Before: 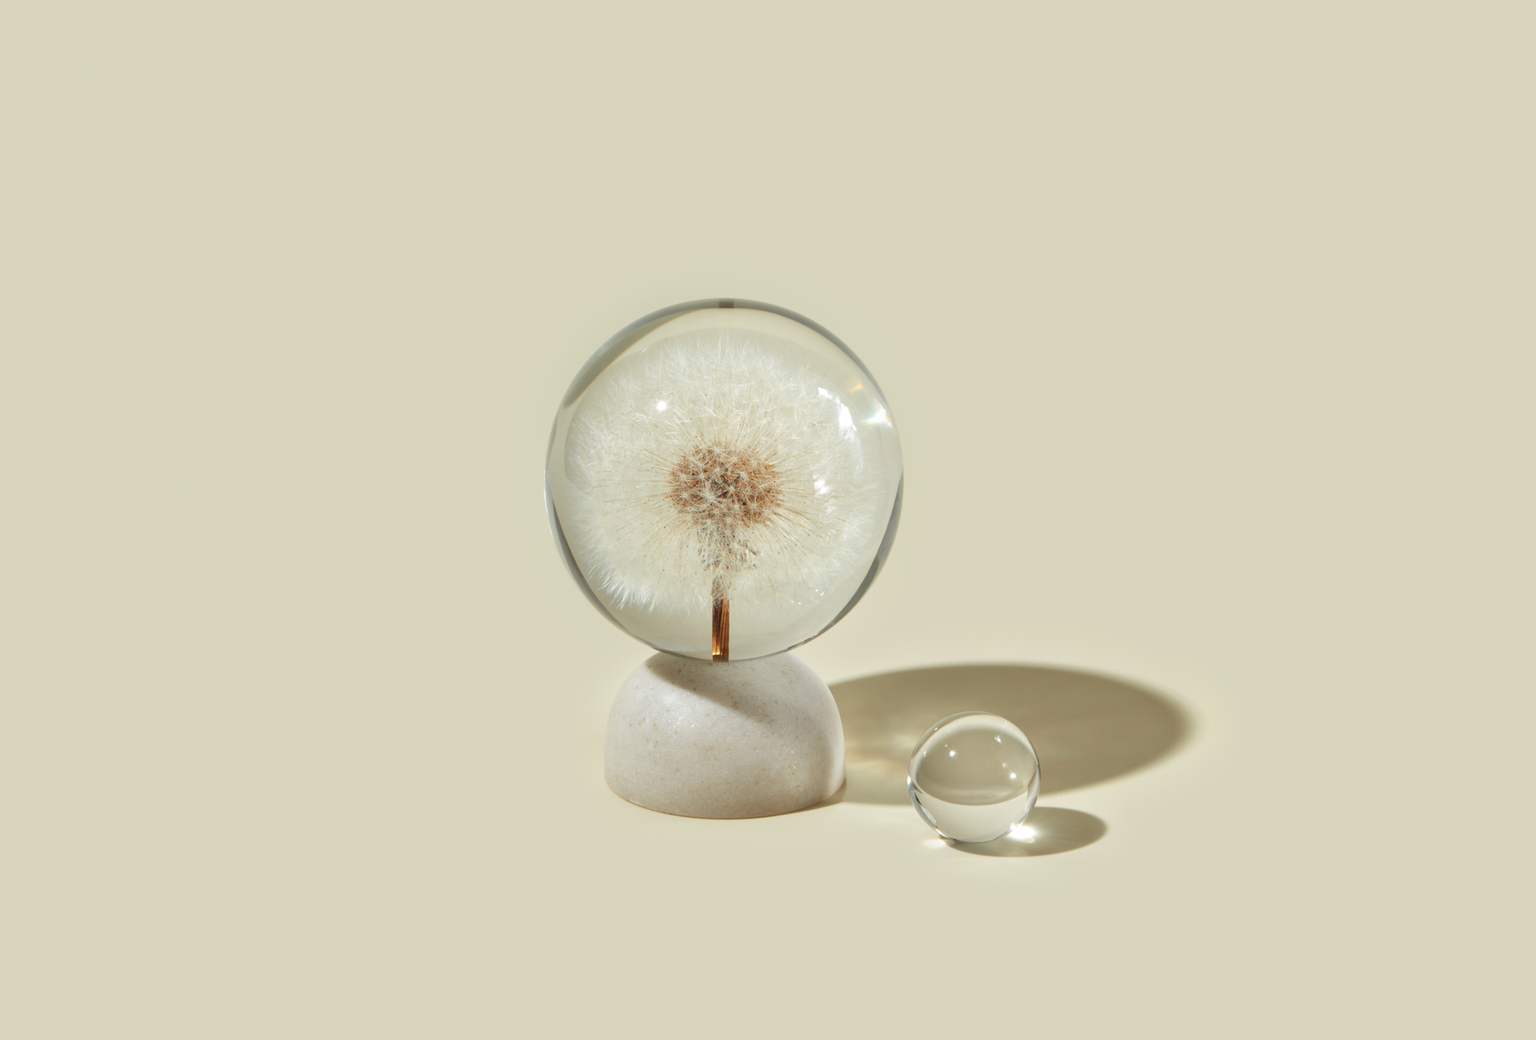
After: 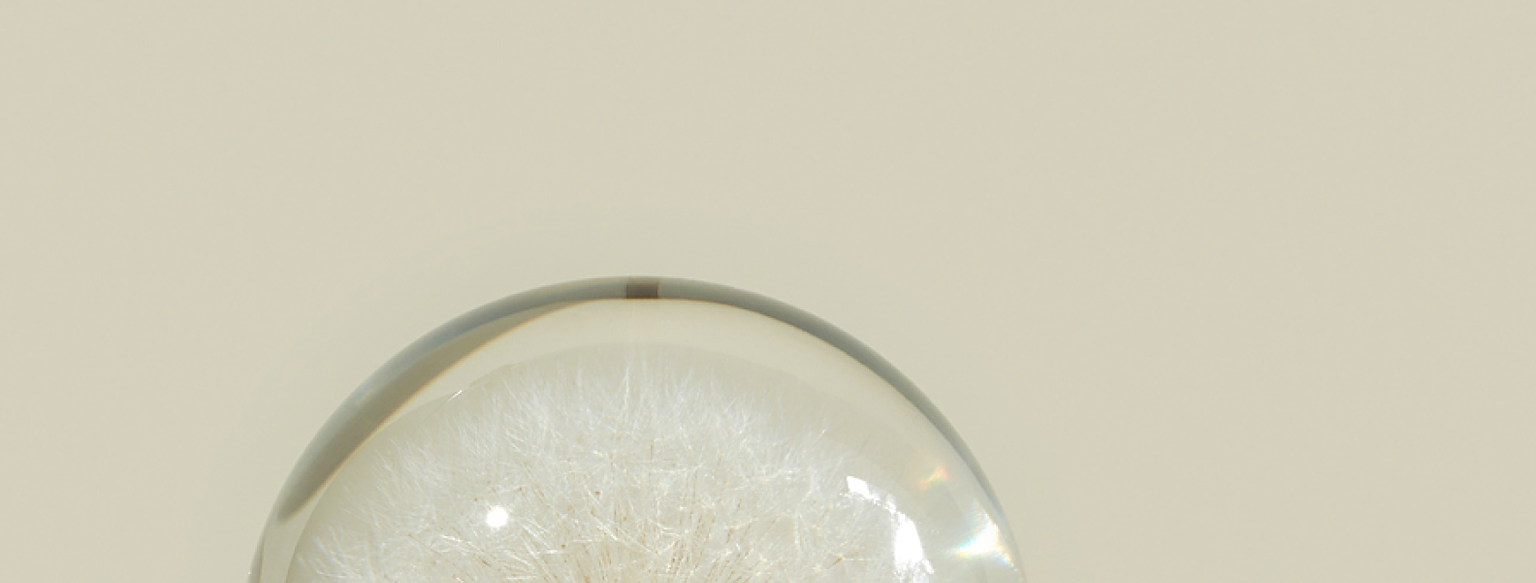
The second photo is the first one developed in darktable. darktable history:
tone curve: curves: ch0 [(0, 0) (0.003, 0.014) (0.011, 0.014) (0.025, 0.022) (0.044, 0.041) (0.069, 0.063) (0.1, 0.086) (0.136, 0.118) (0.177, 0.161) (0.224, 0.211) (0.277, 0.262) (0.335, 0.323) (0.399, 0.384) (0.468, 0.459) (0.543, 0.54) (0.623, 0.624) (0.709, 0.711) (0.801, 0.796) (0.898, 0.879) (1, 1)], preserve colors none
sharpen: on, module defaults
exposure: compensate highlight preservation false
crop: left 28.64%, top 16.832%, right 26.637%, bottom 58.055%
